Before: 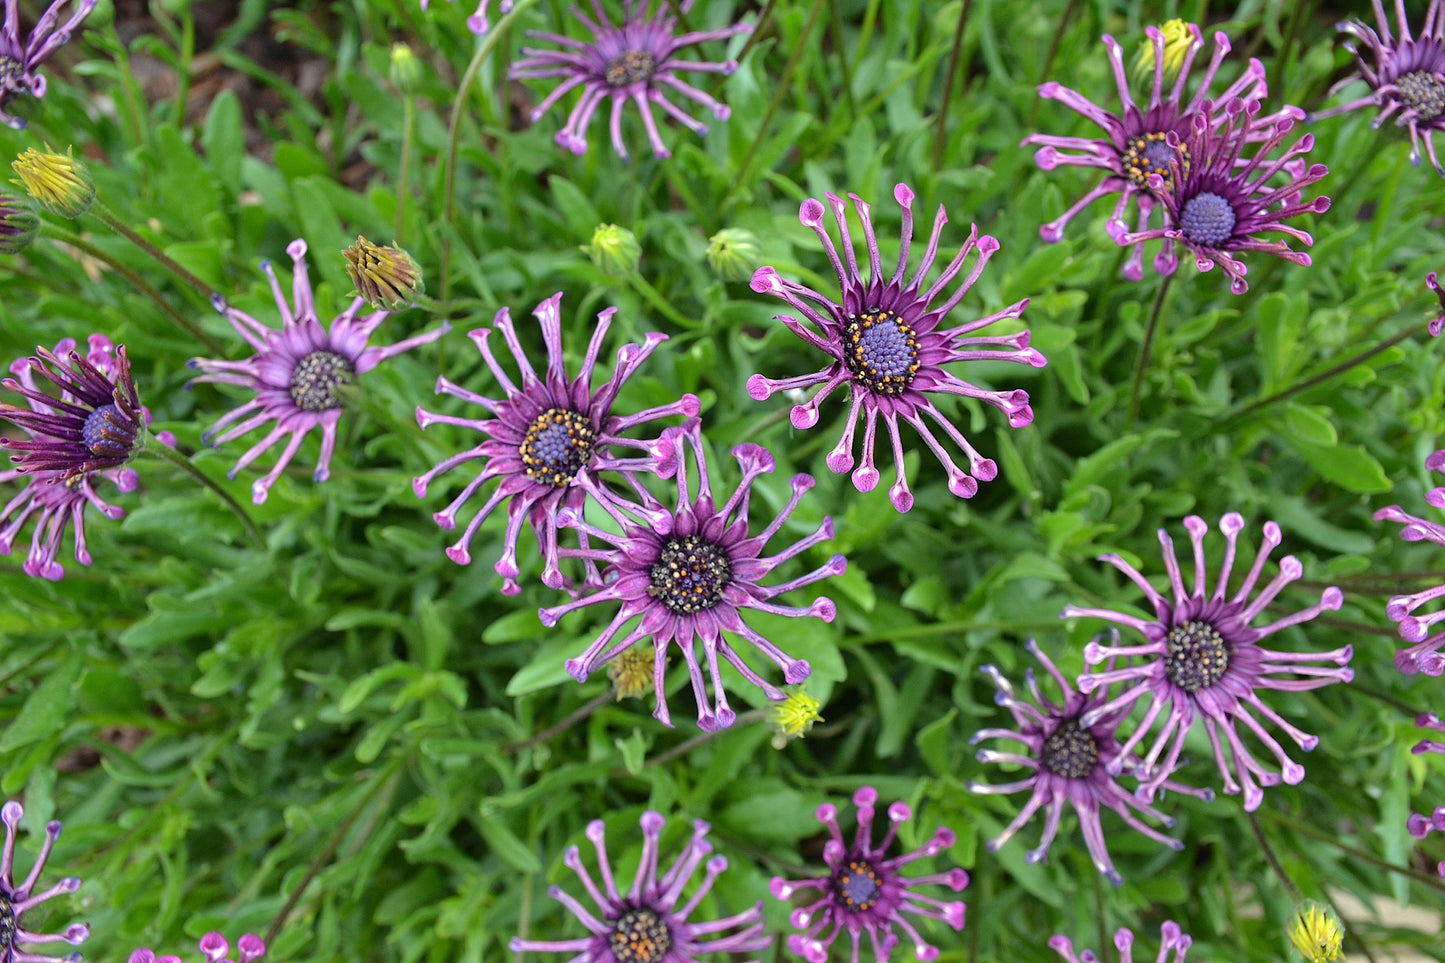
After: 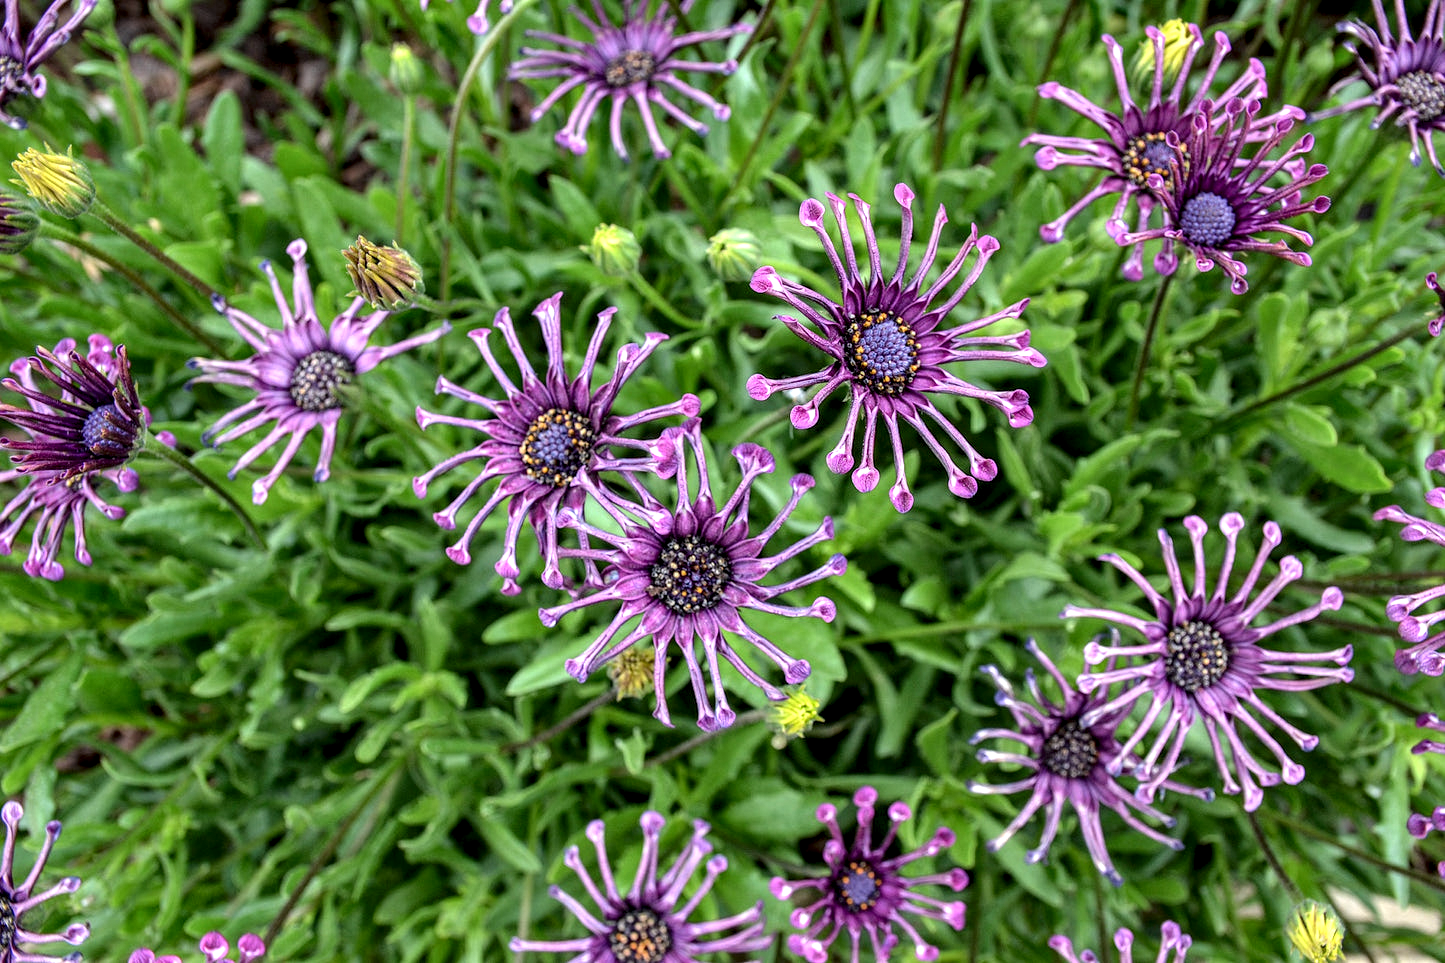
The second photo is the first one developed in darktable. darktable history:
white balance: red 1.009, blue 1.027
local contrast: highlights 20%, shadows 70%, detail 170%
